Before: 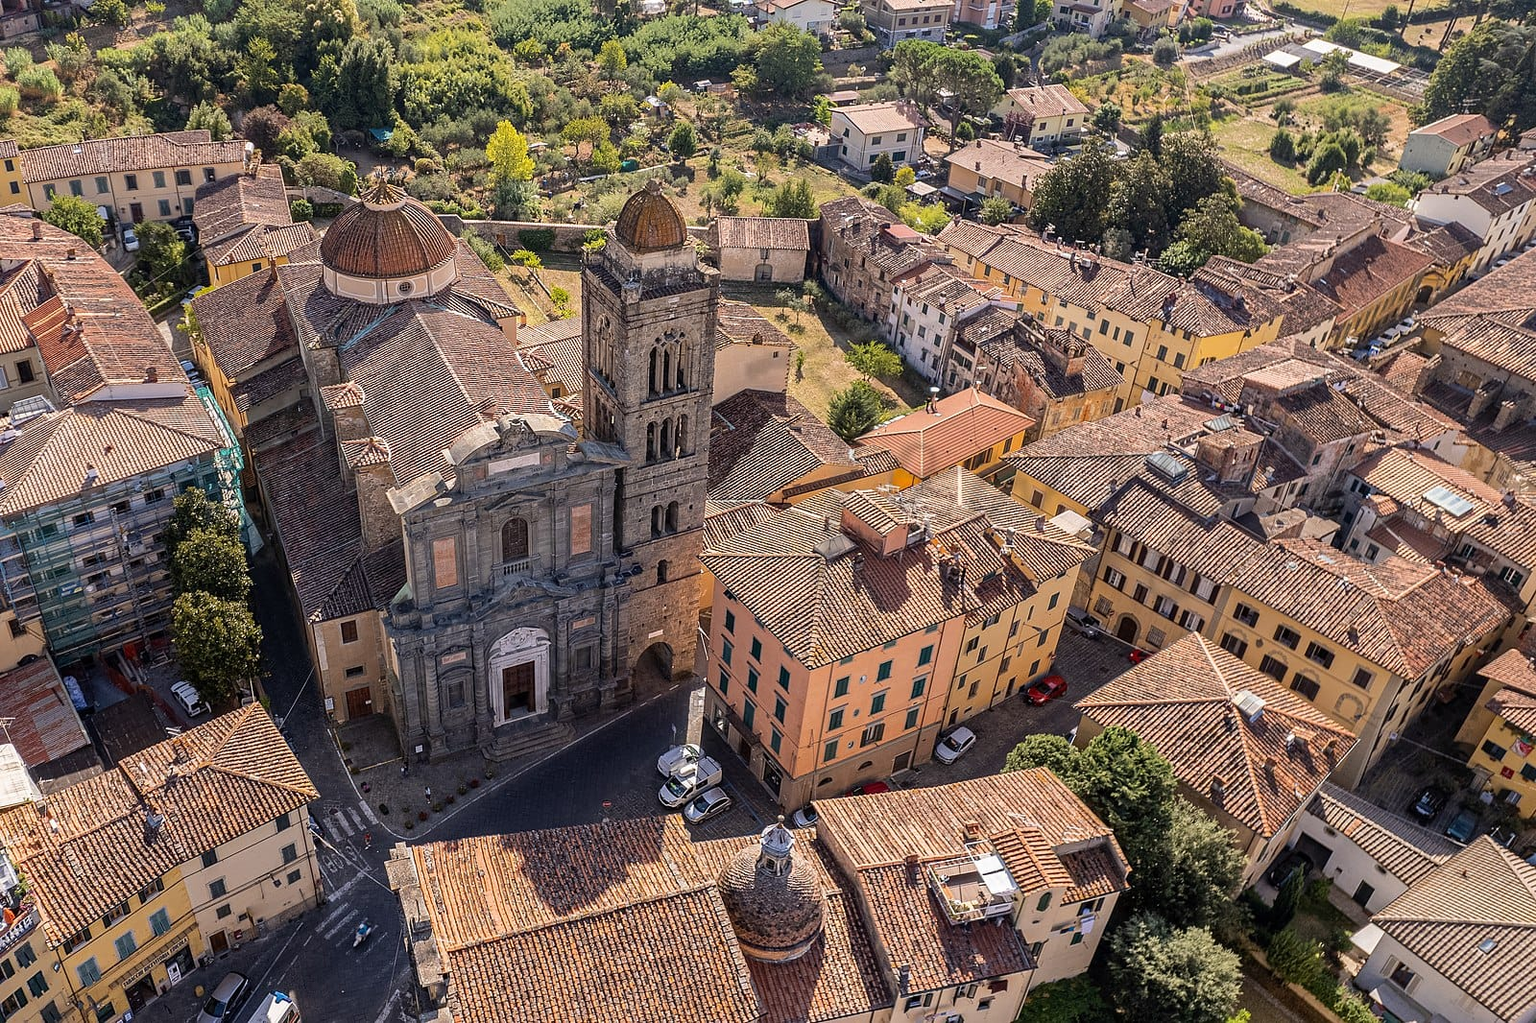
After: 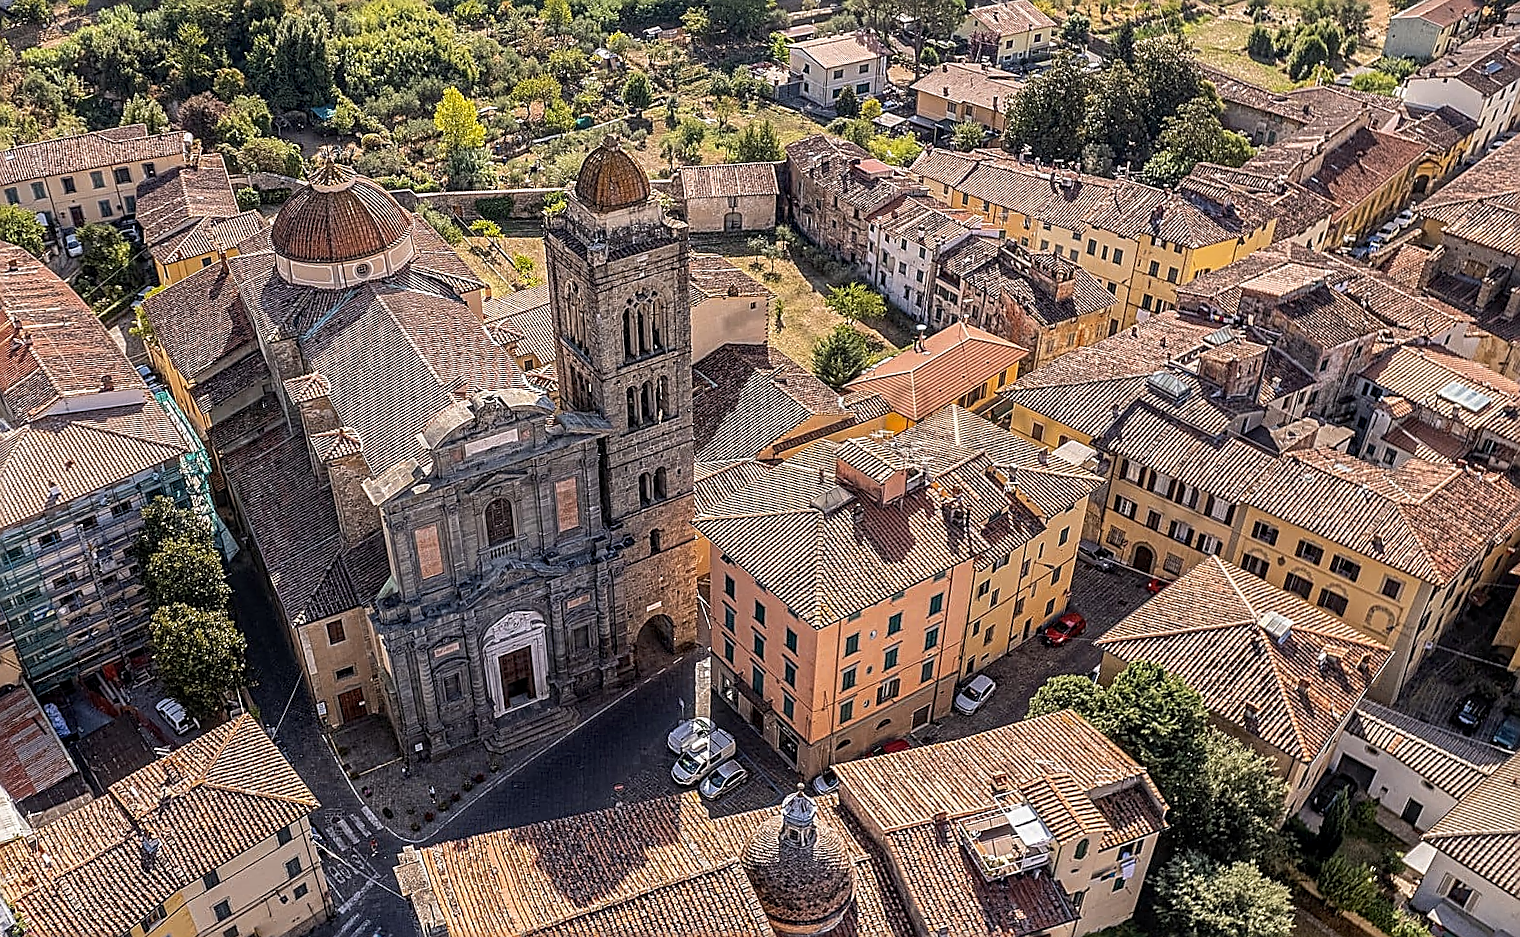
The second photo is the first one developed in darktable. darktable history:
local contrast: detail 130%
sharpen: amount 1
rotate and perspective: rotation -5°, crop left 0.05, crop right 0.952, crop top 0.11, crop bottom 0.89
